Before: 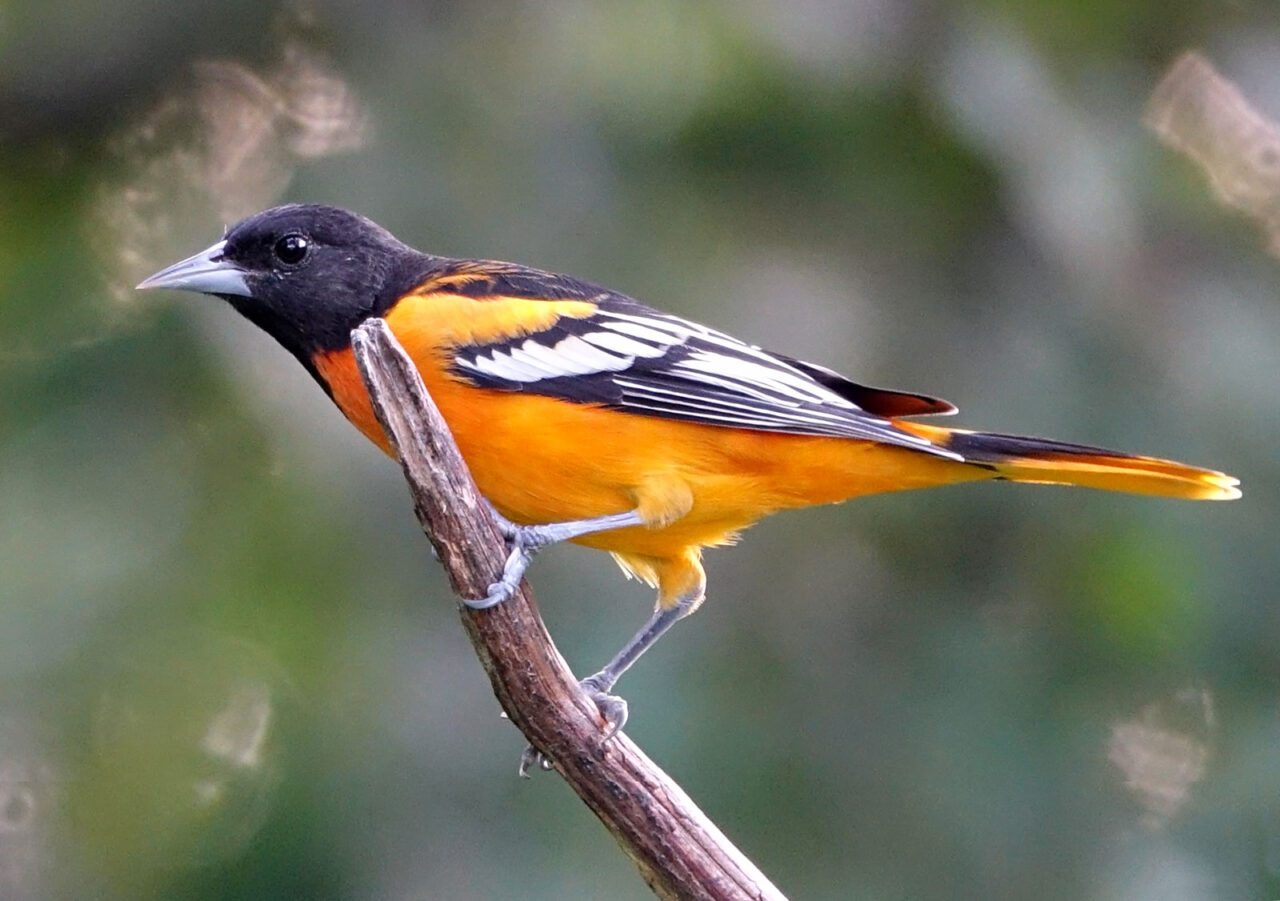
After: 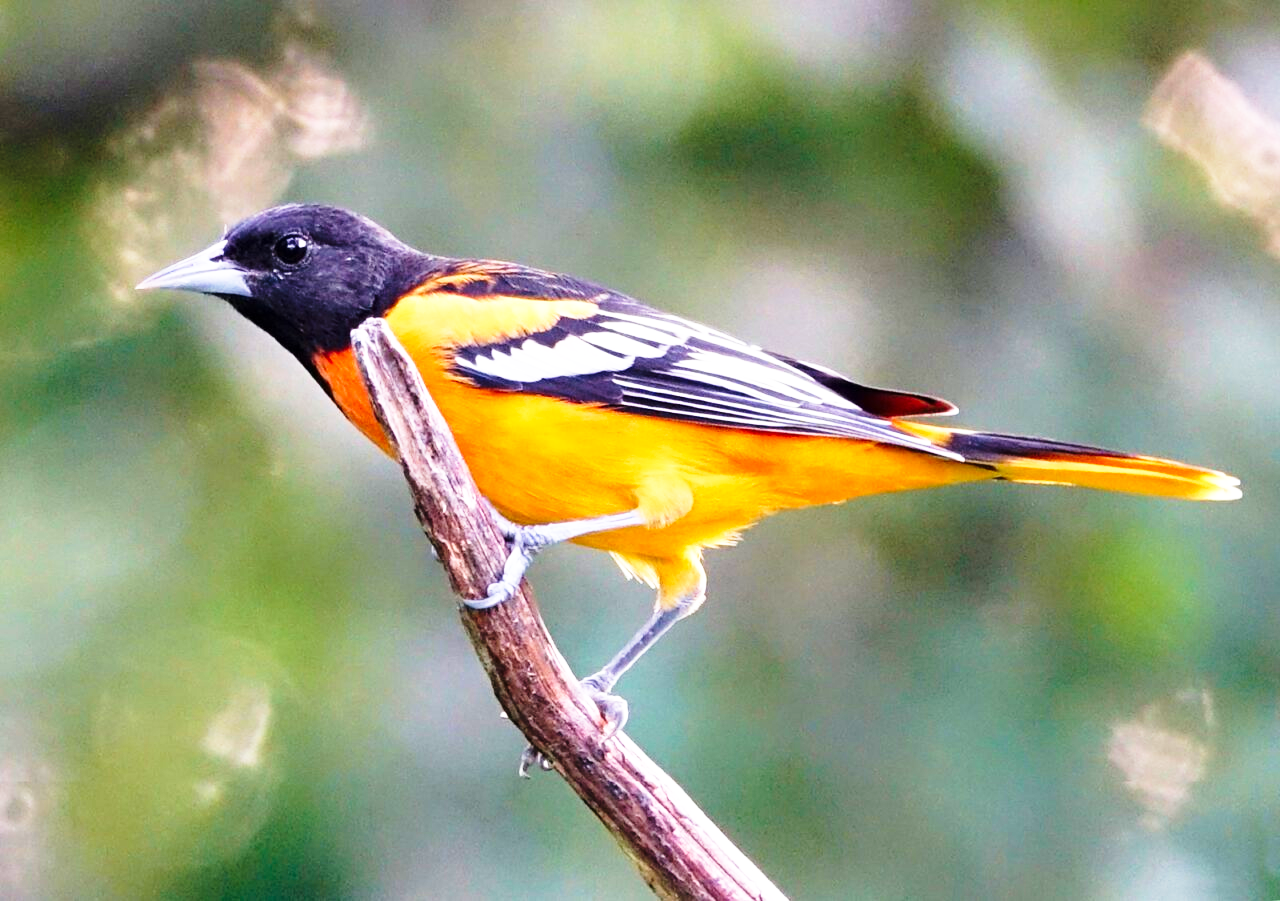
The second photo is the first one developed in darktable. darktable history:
velvia: on, module defaults
base curve: curves: ch0 [(0, 0) (0.026, 0.03) (0.109, 0.232) (0.351, 0.748) (0.669, 0.968) (1, 1)], preserve colors none
